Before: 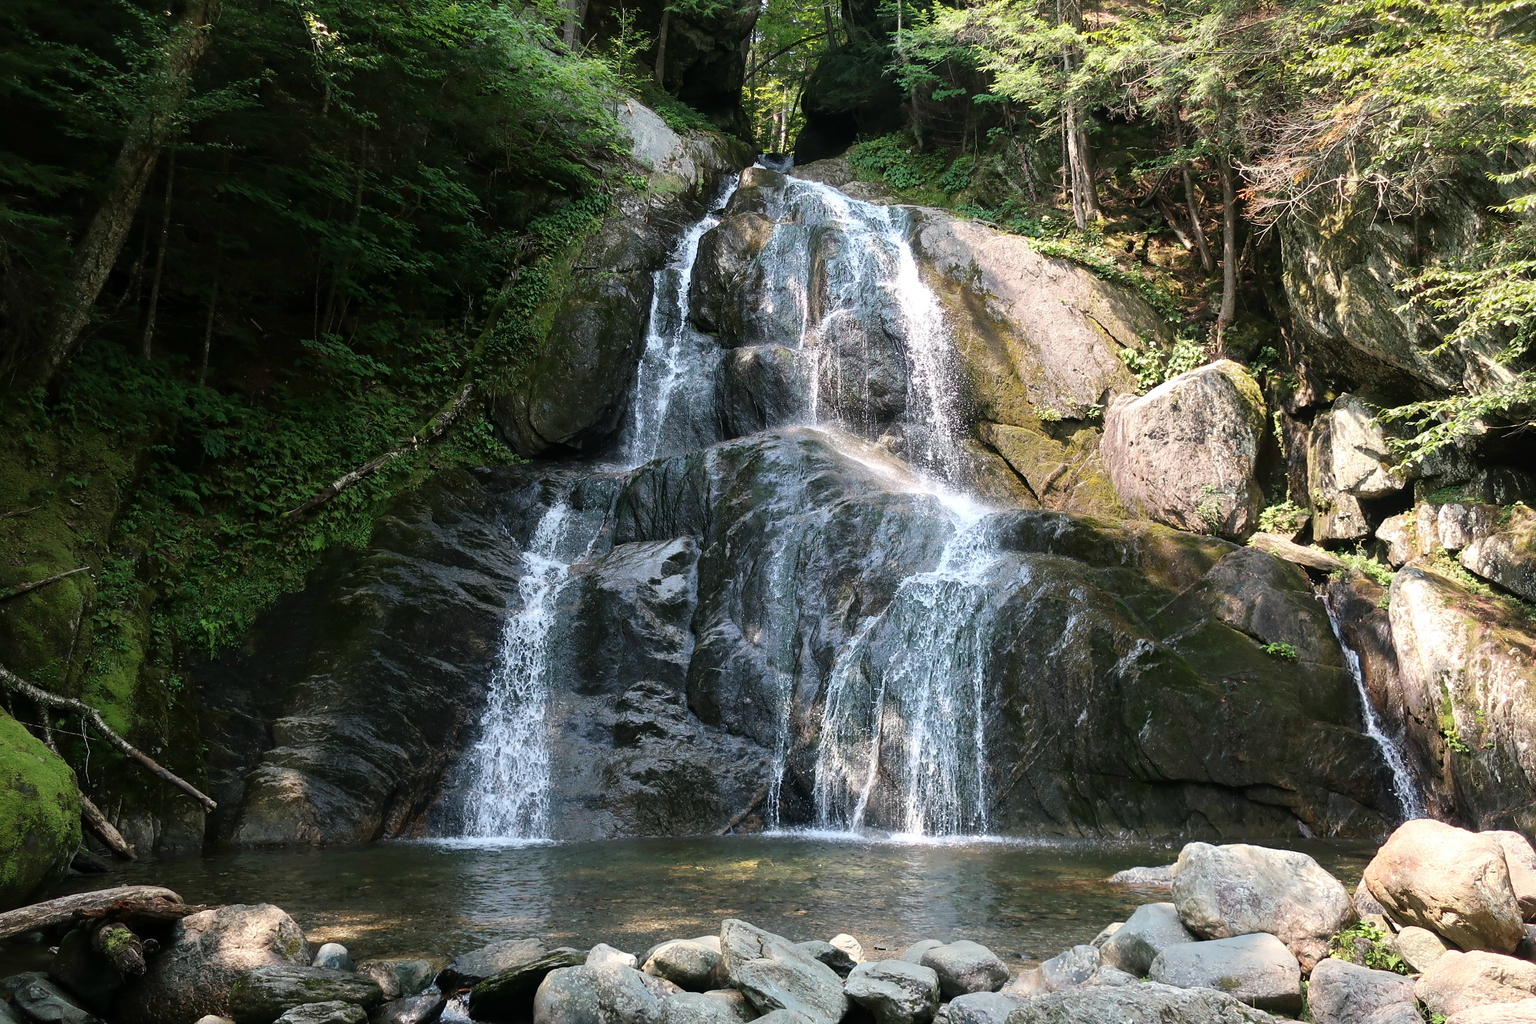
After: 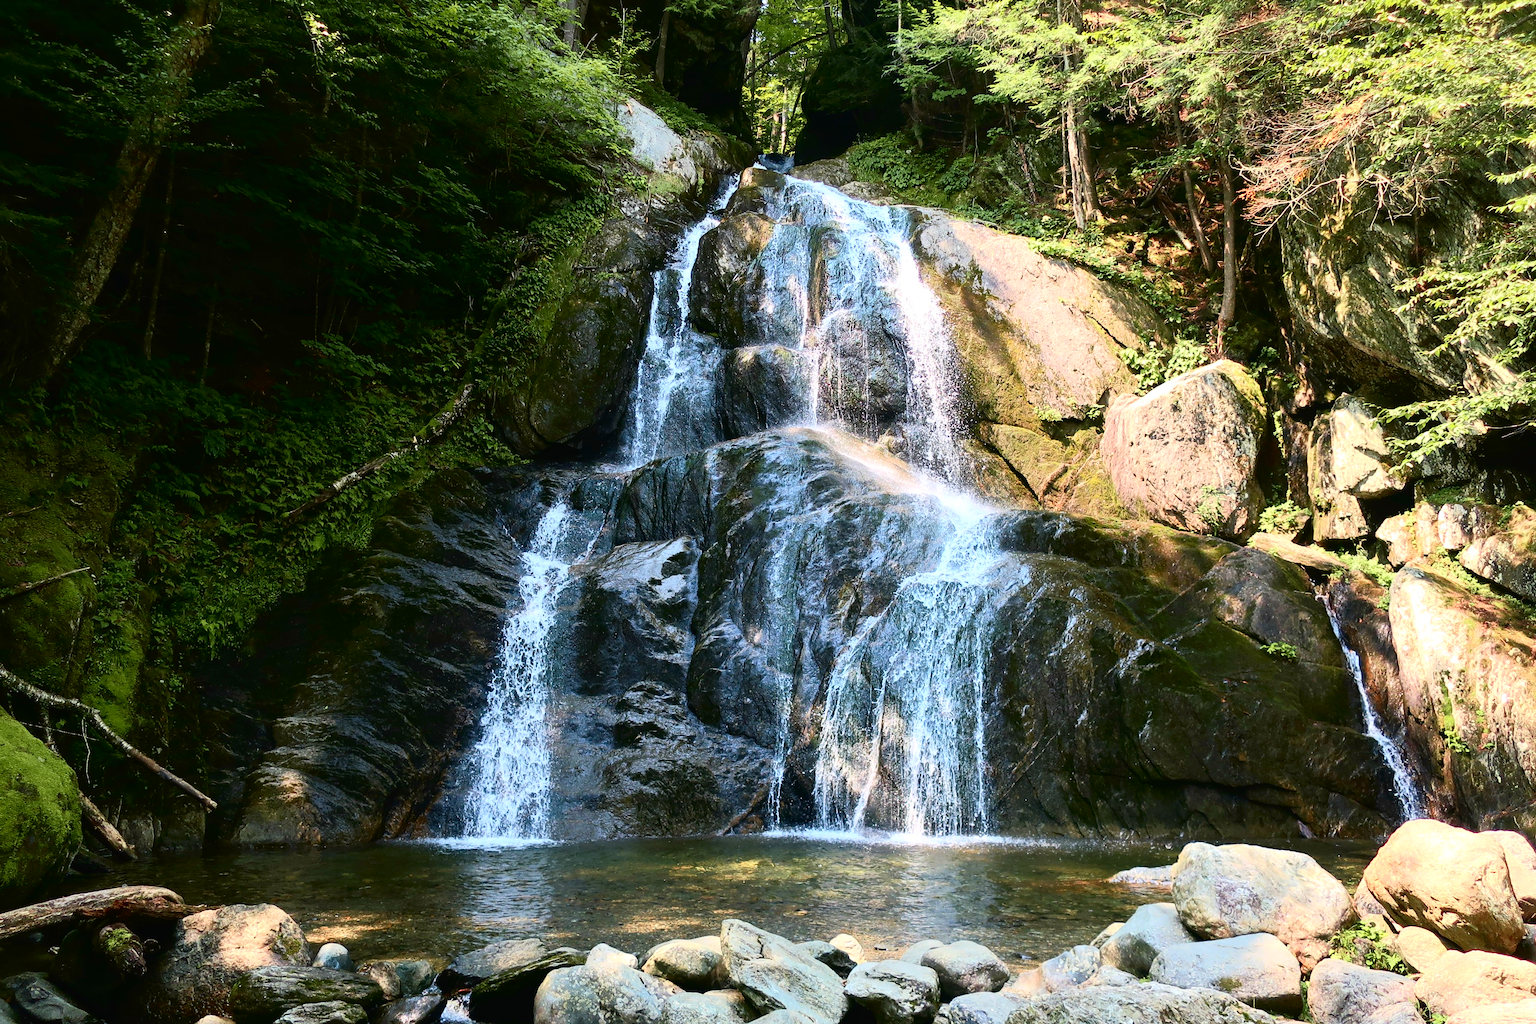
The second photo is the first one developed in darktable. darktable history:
tone curve: curves: ch0 [(0, 0.013) (0.074, 0.044) (0.251, 0.234) (0.472, 0.511) (0.63, 0.752) (0.746, 0.866) (0.899, 0.956) (1, 1)]; ch1 [(0, 0) (0.08, 0.08) (0.347, 0.394) (0.455, 0.441) (0.5, 0.5) (0.517, 0.53) (0.563, 0.611) (0.617, 0.682) (0.756, 0.788) (0.92, 0.92) (1, 1)]; ch2 [(0, 0) (0.096, 0.056) (0.304, 0.204) (0.5, 0.5) (0.539, 0.575) (0.597, 0.644) (0.92, 0.92) (1, 1)], color space Lab, independent channels, preserve colors none
